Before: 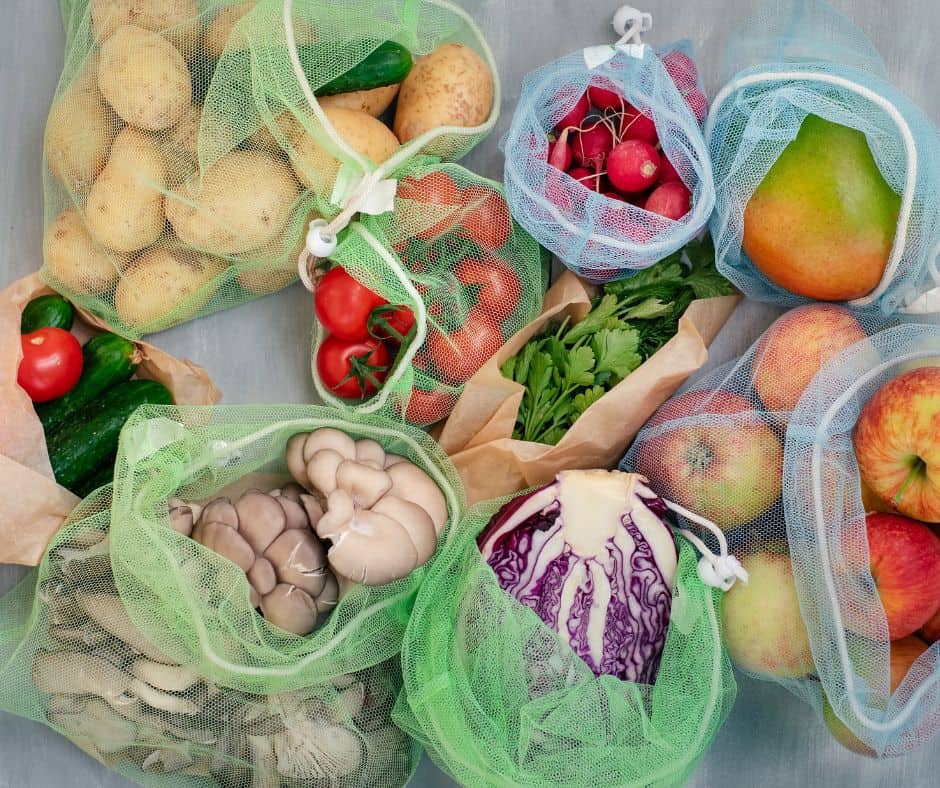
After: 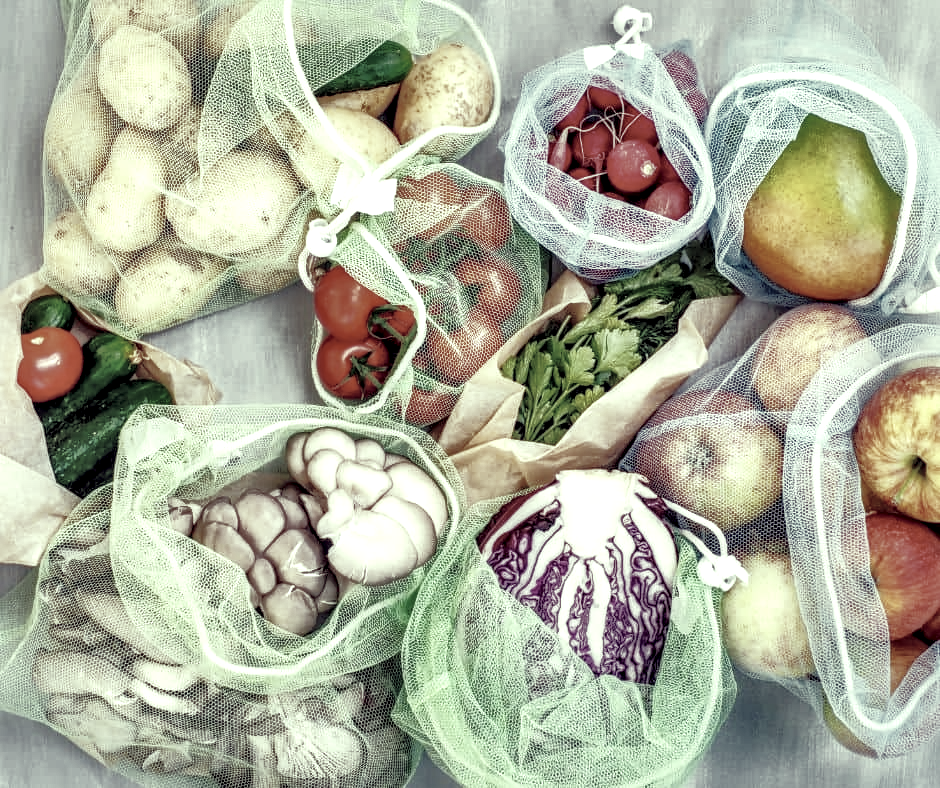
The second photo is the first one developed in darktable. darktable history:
base curve: curves: ch0 [(0, 0.003) (0.001, 0.002) (0.006, 0.004) (0.02, 0.022) (0.048, 0.086) (0.094, 0.234) (0.162, 0.431) (0.258, 0.629) (0.385, 0.8) (0.548, 0.918) (0.751, 0.988) (1, 1)], preserve colors none
local contrast: highlights 18%, detail 186%
color correction: highlights a* -20.29, highlights b* 20.14, shadows a* 19.98, shadows b* -19.96, saturation 0.38
shadows and highlights: shadows 59.58, highlights -59.7
